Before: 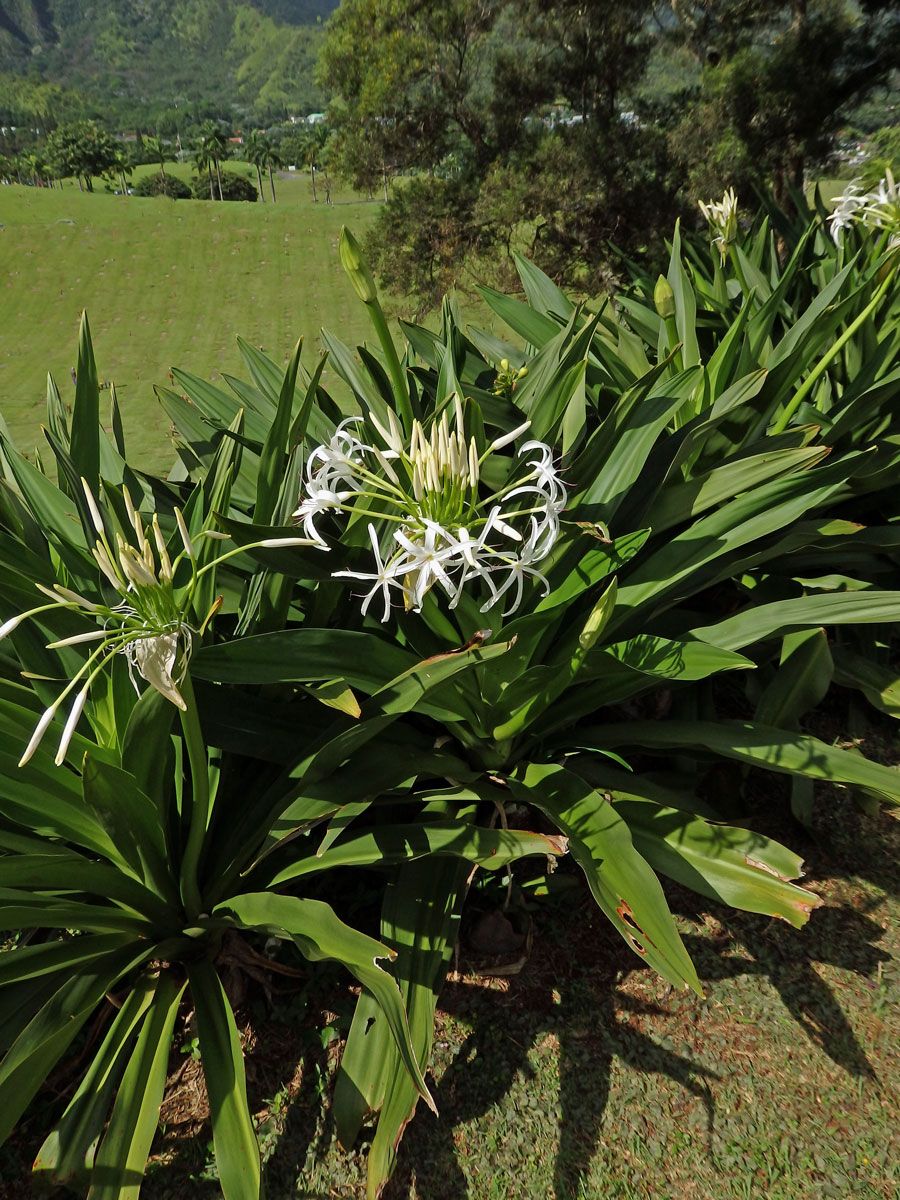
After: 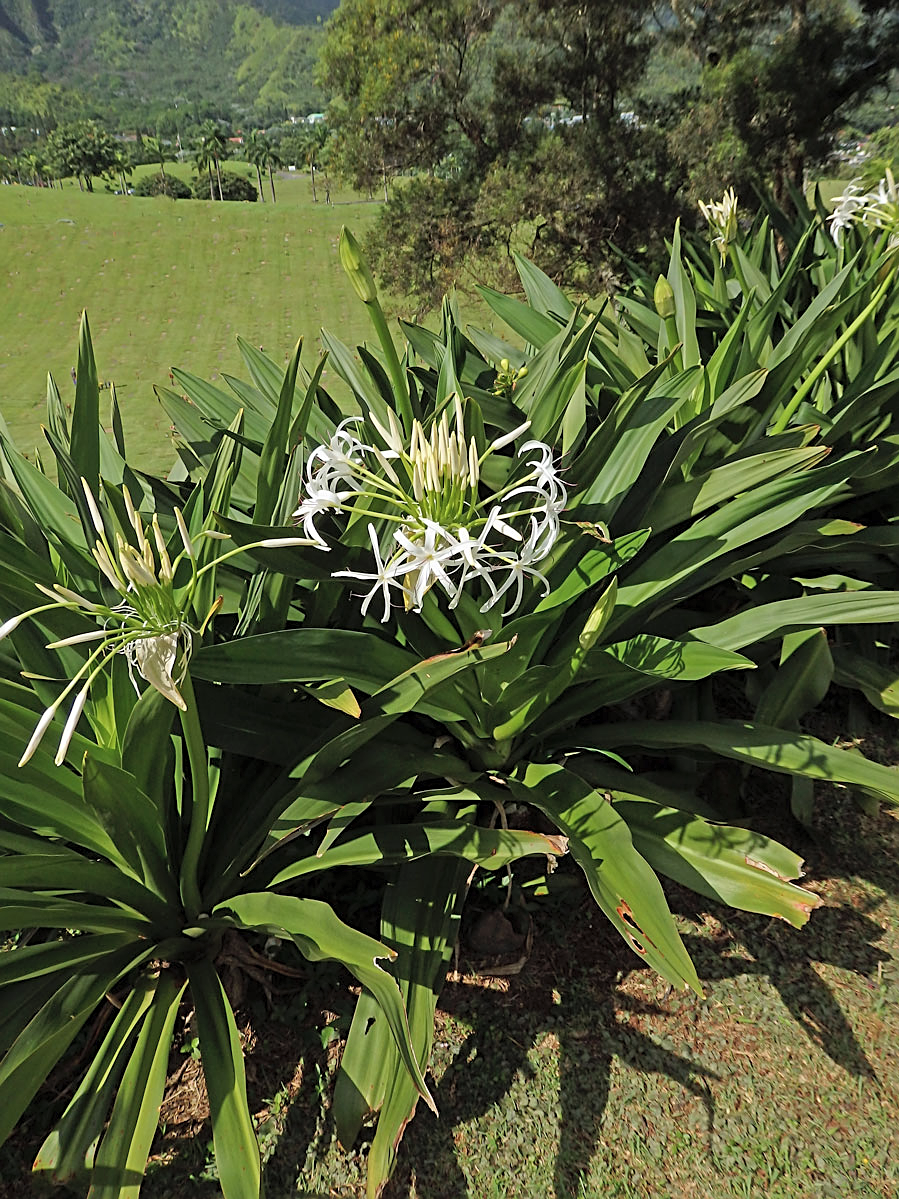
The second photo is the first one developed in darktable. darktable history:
crop: left 0.065%
sharpen: on, module defaults
base curve: curves: ch0 [(0, 0) (0.283, 0.295) (1, 1)], preserve colors none
contrast brightness saturation: brightness 0.117
